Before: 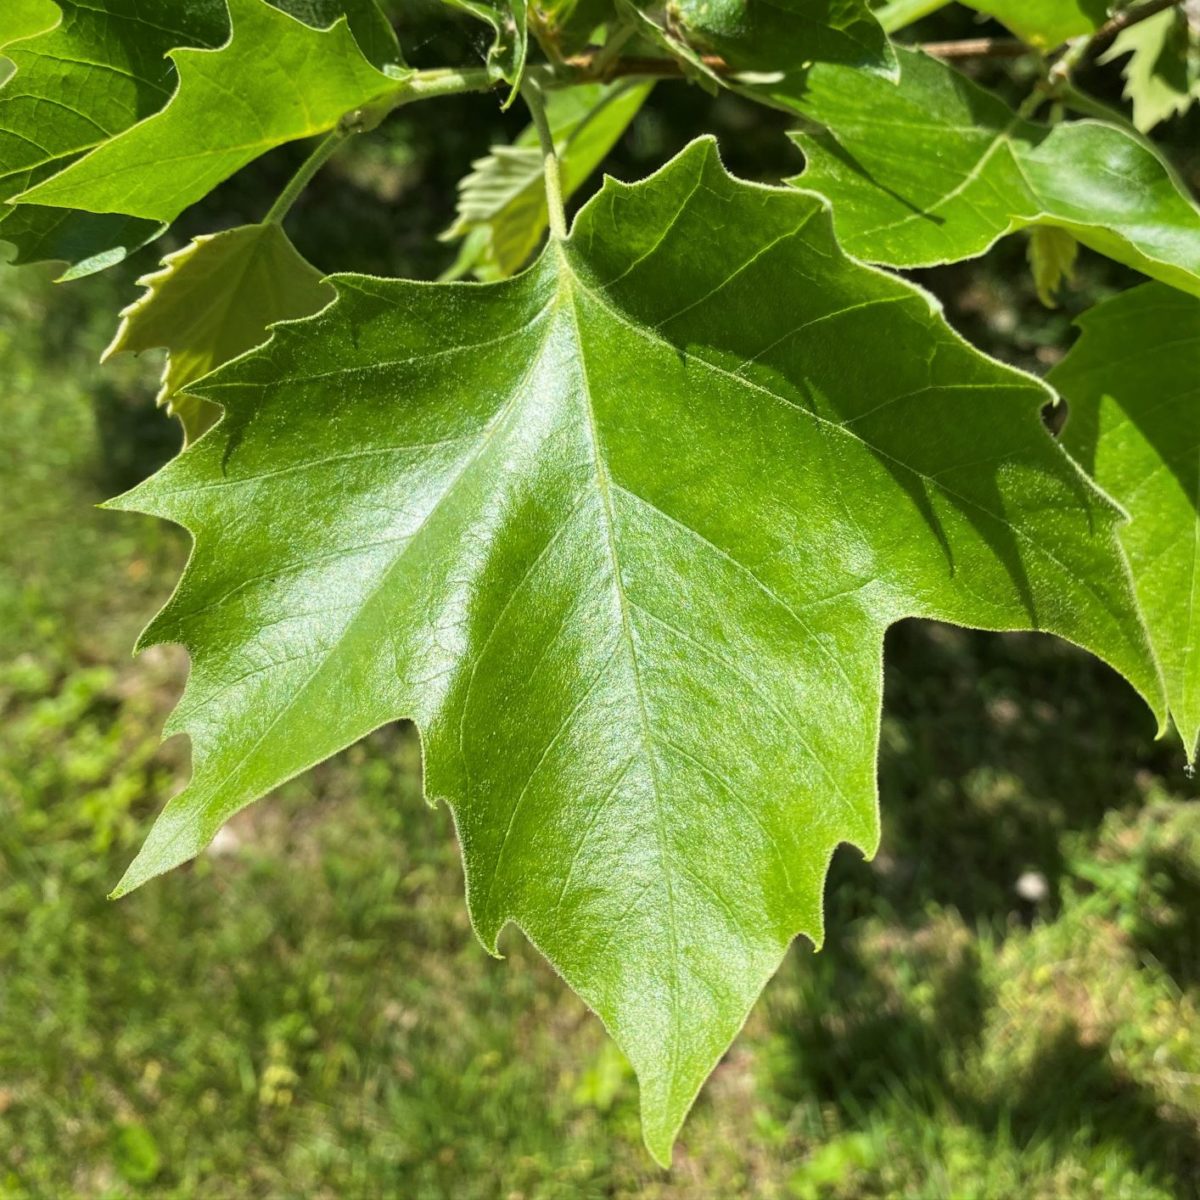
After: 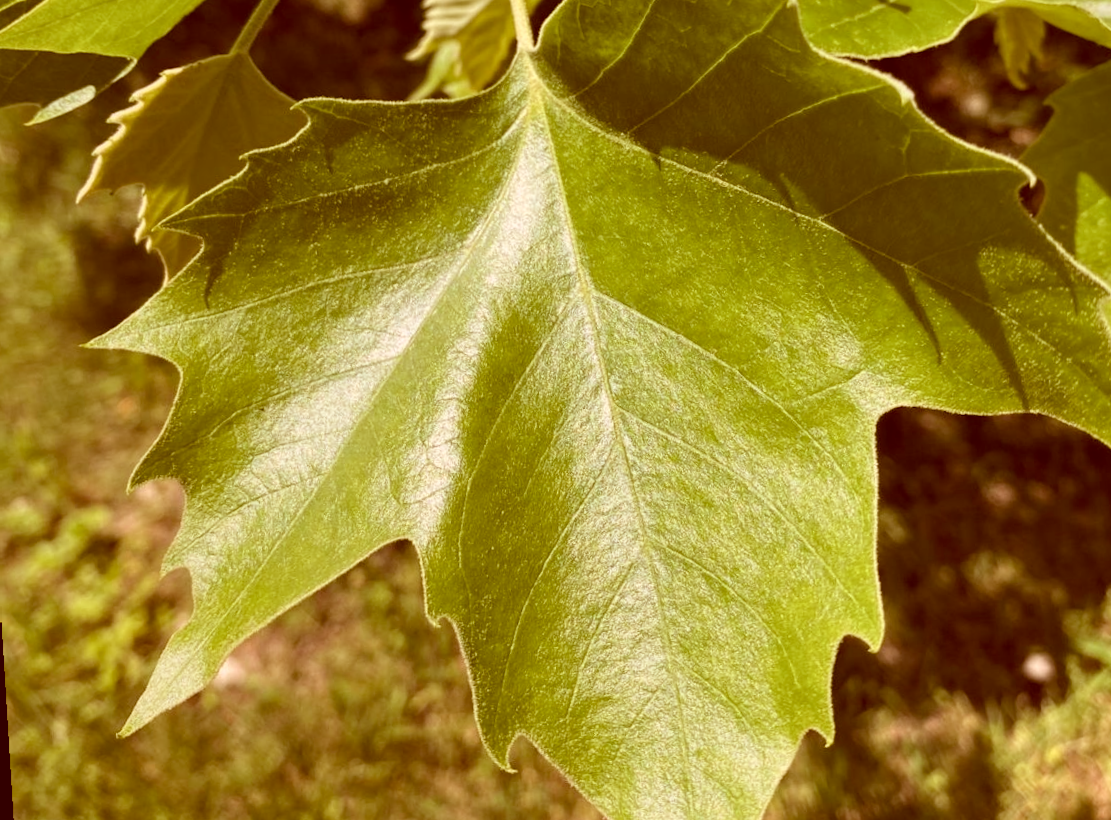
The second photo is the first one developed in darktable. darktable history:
color correction: highlights a* 9.03, highlights b* 8.71, shadows a* 40, shadows b* 40, saturation 0.8
crop and rotate: angle 0.03°, top 11.643%, right 5.651%, bottom 11.189%
rotate and perspective: rotation -3.52°, crop left 0.036, crop right 0.964, crop top 0.081, crop bottom 0.919
